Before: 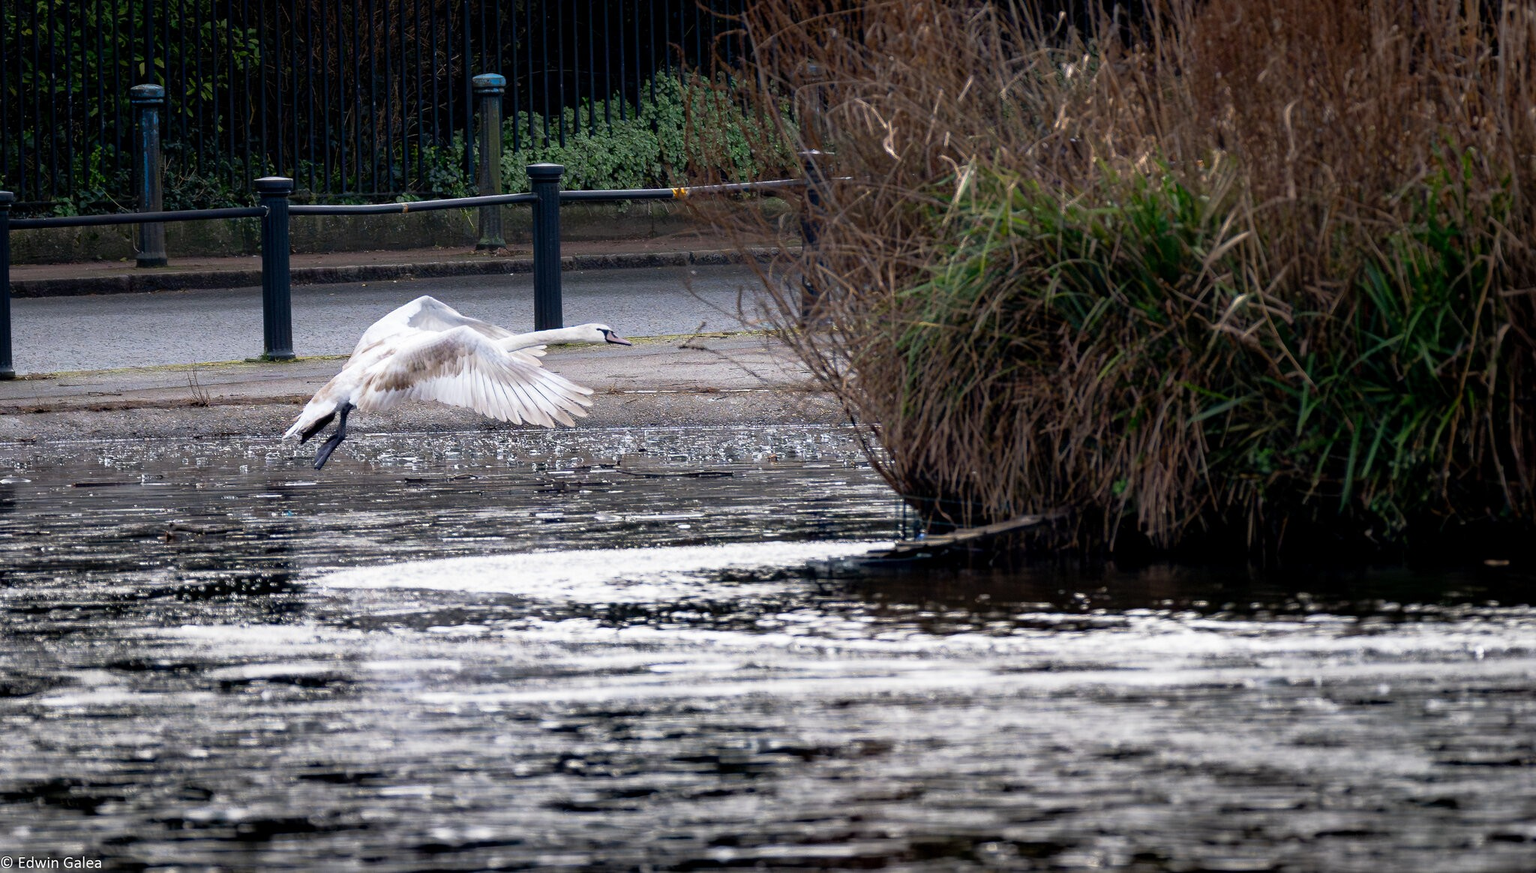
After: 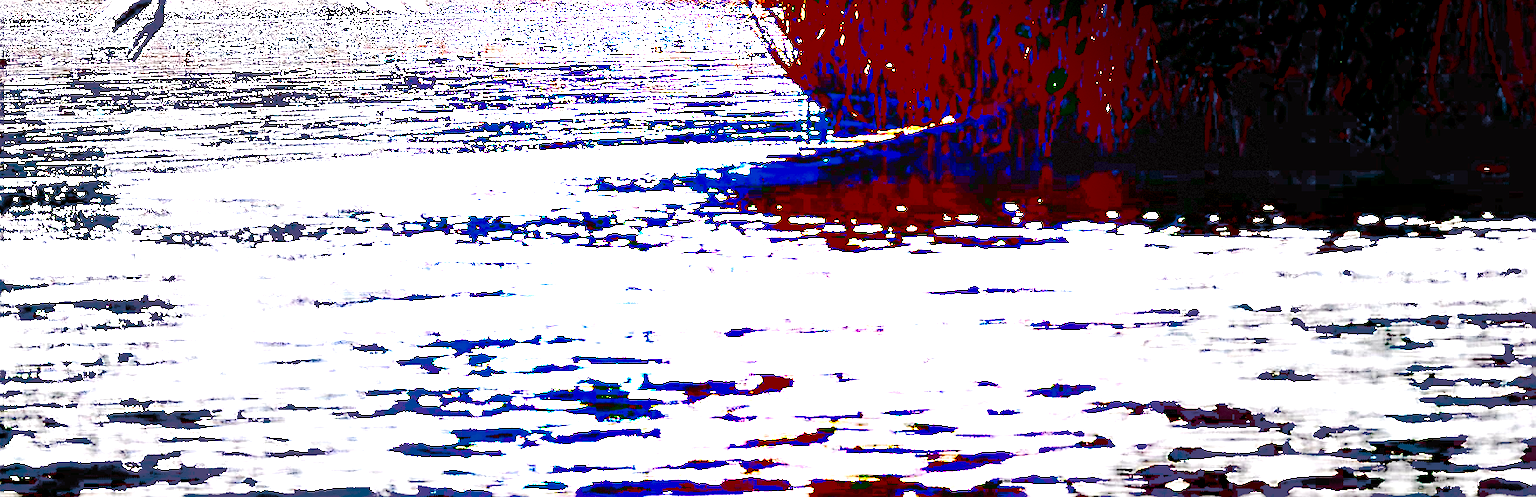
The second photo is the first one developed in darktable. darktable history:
crop and rotate: left 13.266%, top 47.762%, bottom 2.762%
contrast brightness saturation: saturation -0.069
vignetting: fall-off start 30.96%, fall-off radius 35.41%, brightness -0.449, saturation -0.687, dithering 8-bit output
tone equalizer: -8 EV -1.82 EV, -7 EV -1.17 EV, -6 EV -1.65 EV
sharpen: amount 0.496
exposure: black level correction 0.098, exposure 3.054 EV, compensate highlight preservation false
tone curve: curves: ch0 [(0, 0.032) (0.094, 0.08) (0.265, 0.208) (0.41, 0.417) (0.498, 0.496) (0.638, 0.673) (0.819, 0.841) (0.96, 0.899)]; ch1 [(0, 0) (0.161, 0.092) (0.37, 0.302) (0.417, 0.434) (0.495, 0.504) (0.576, 0.589) (0.725, 0.765) (1, 1)]; ch2 [(0, 0) (0.352, 0.403) (0.45, 0.469) (0.521, 0.515) (0.59, 0.579) (1, 1)], color space Lab, independent channels, preserve colors none
